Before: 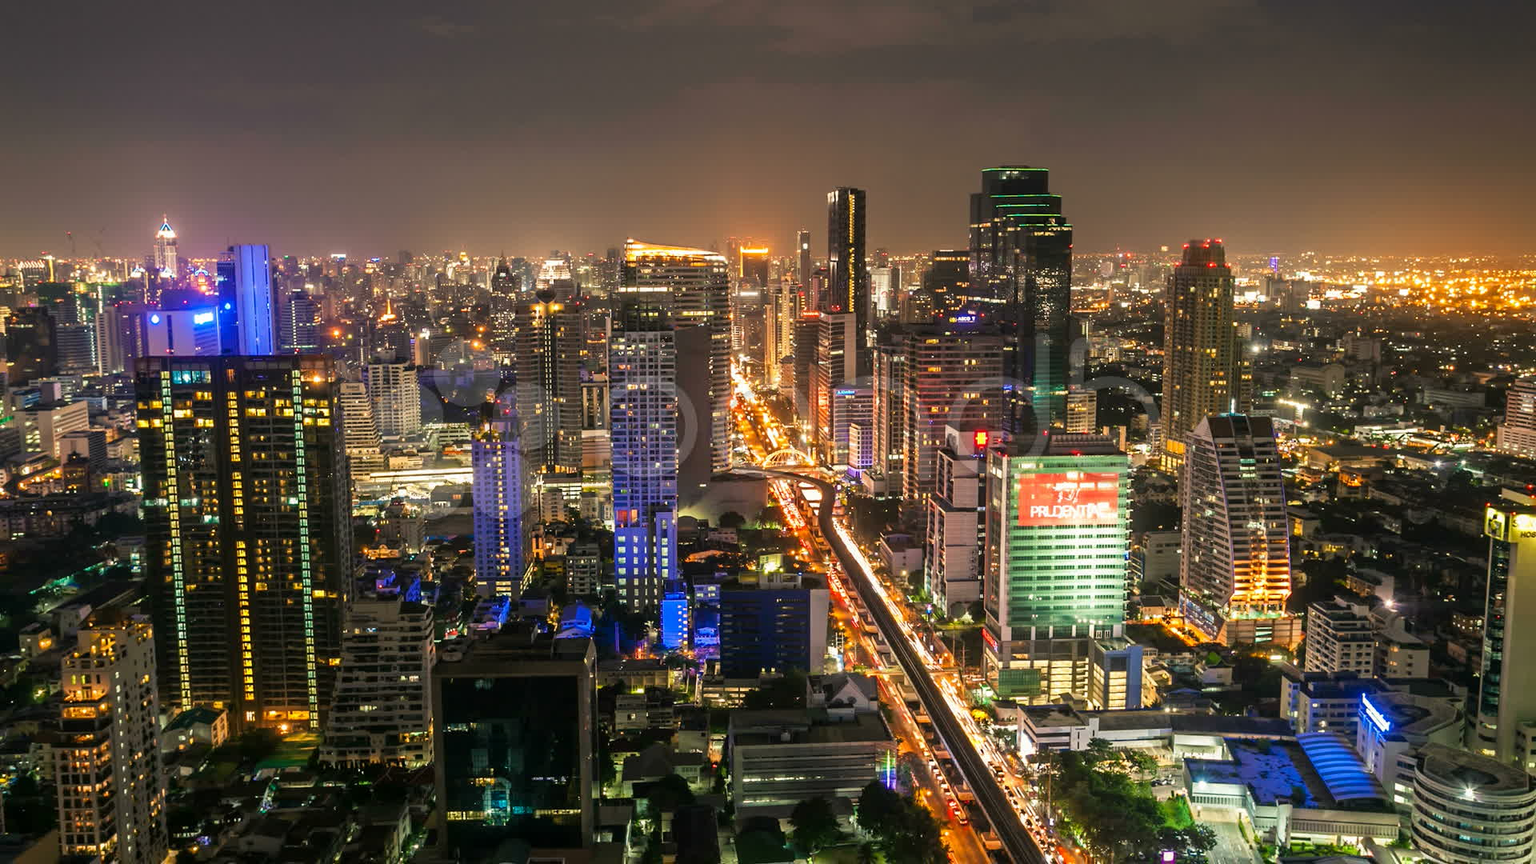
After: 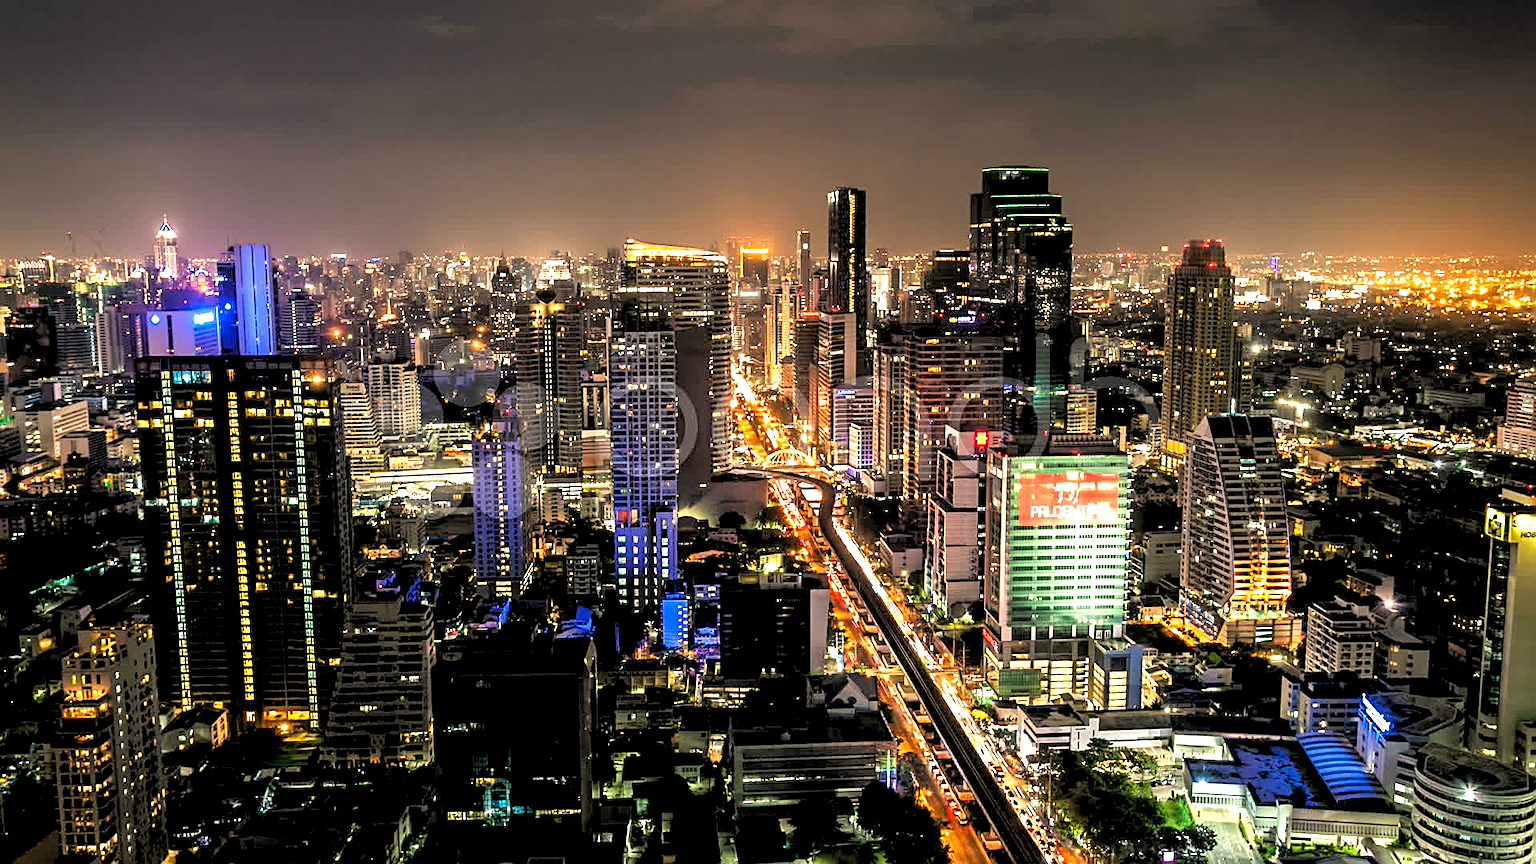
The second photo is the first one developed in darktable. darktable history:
exposure: black level correction 0, exposure 0.5 EV, compensate exposure bias true, compensate highlight preservation false
sharpen: on, module defaults
rgb levels: levels [[0.034, 0.472, 0.904], [0, 0.5, 1], [0, 0.5, 1]]
